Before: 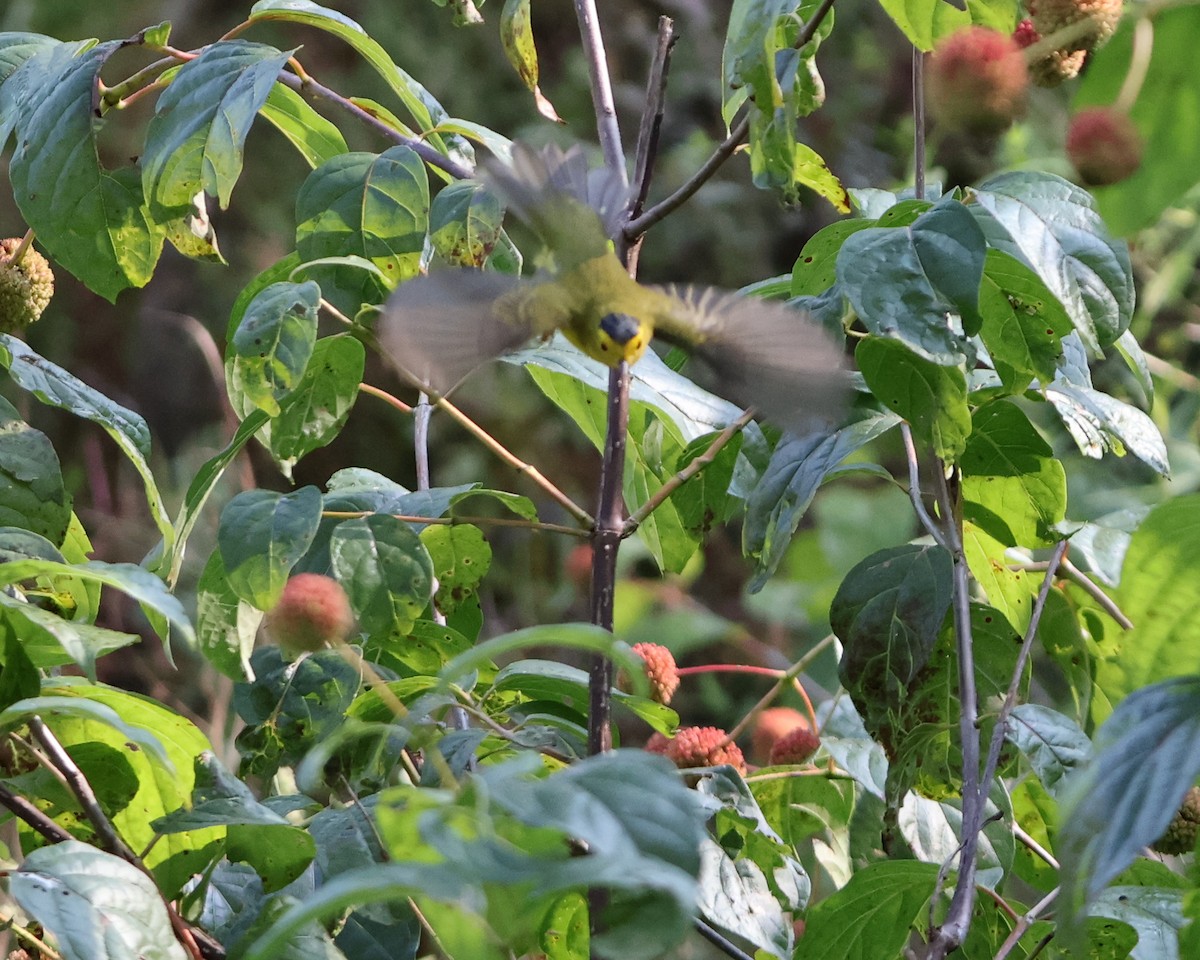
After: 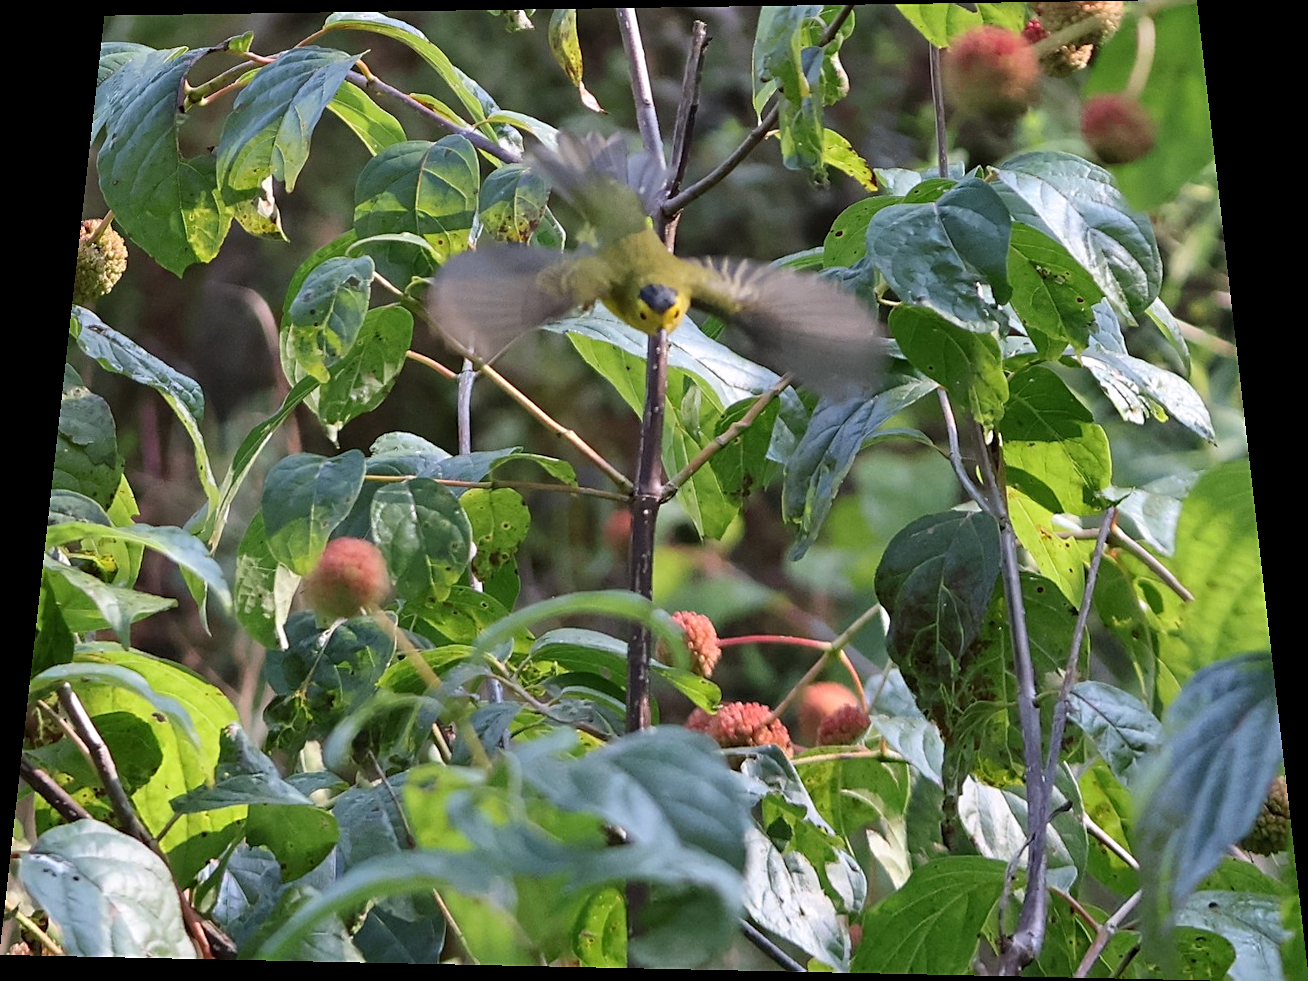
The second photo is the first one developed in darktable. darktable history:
white balance: red 1.004, blue 1.024
rotate and perspective: rotation 0.128°, lens shift (vertical) -0.181, lens shift (horizontal) -0.044, shear 0.001, automatic cropping off
sharpen: on, module defaults
